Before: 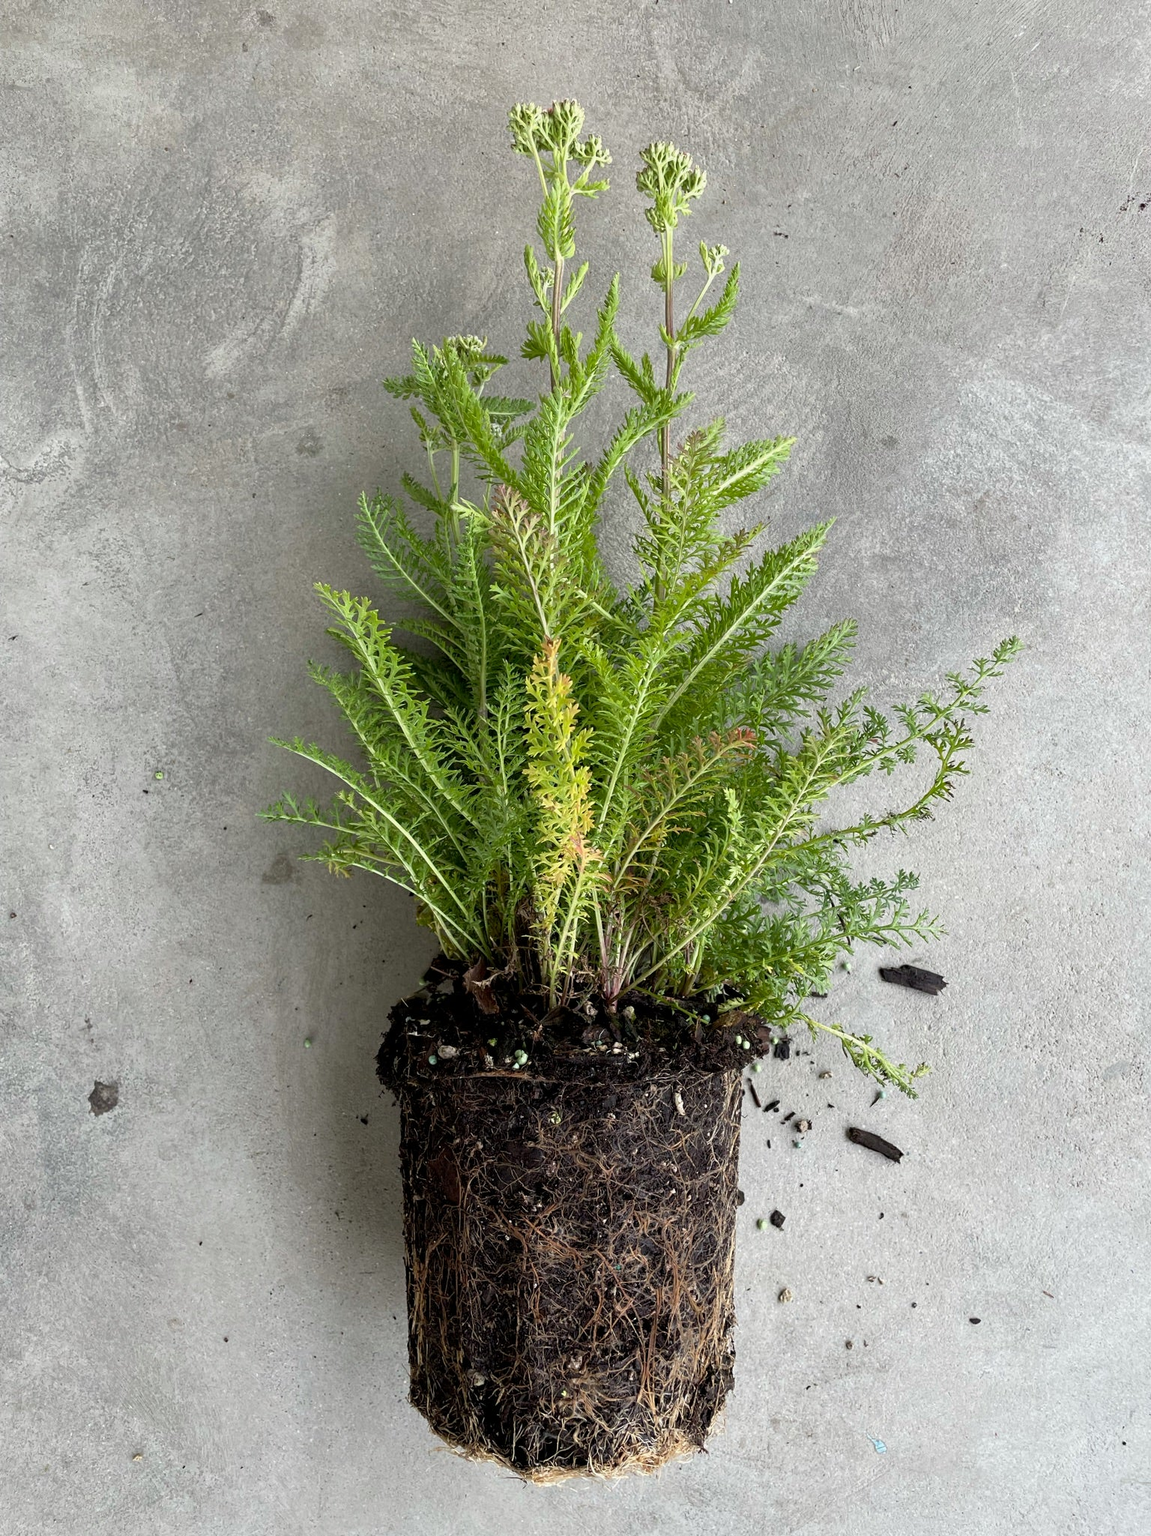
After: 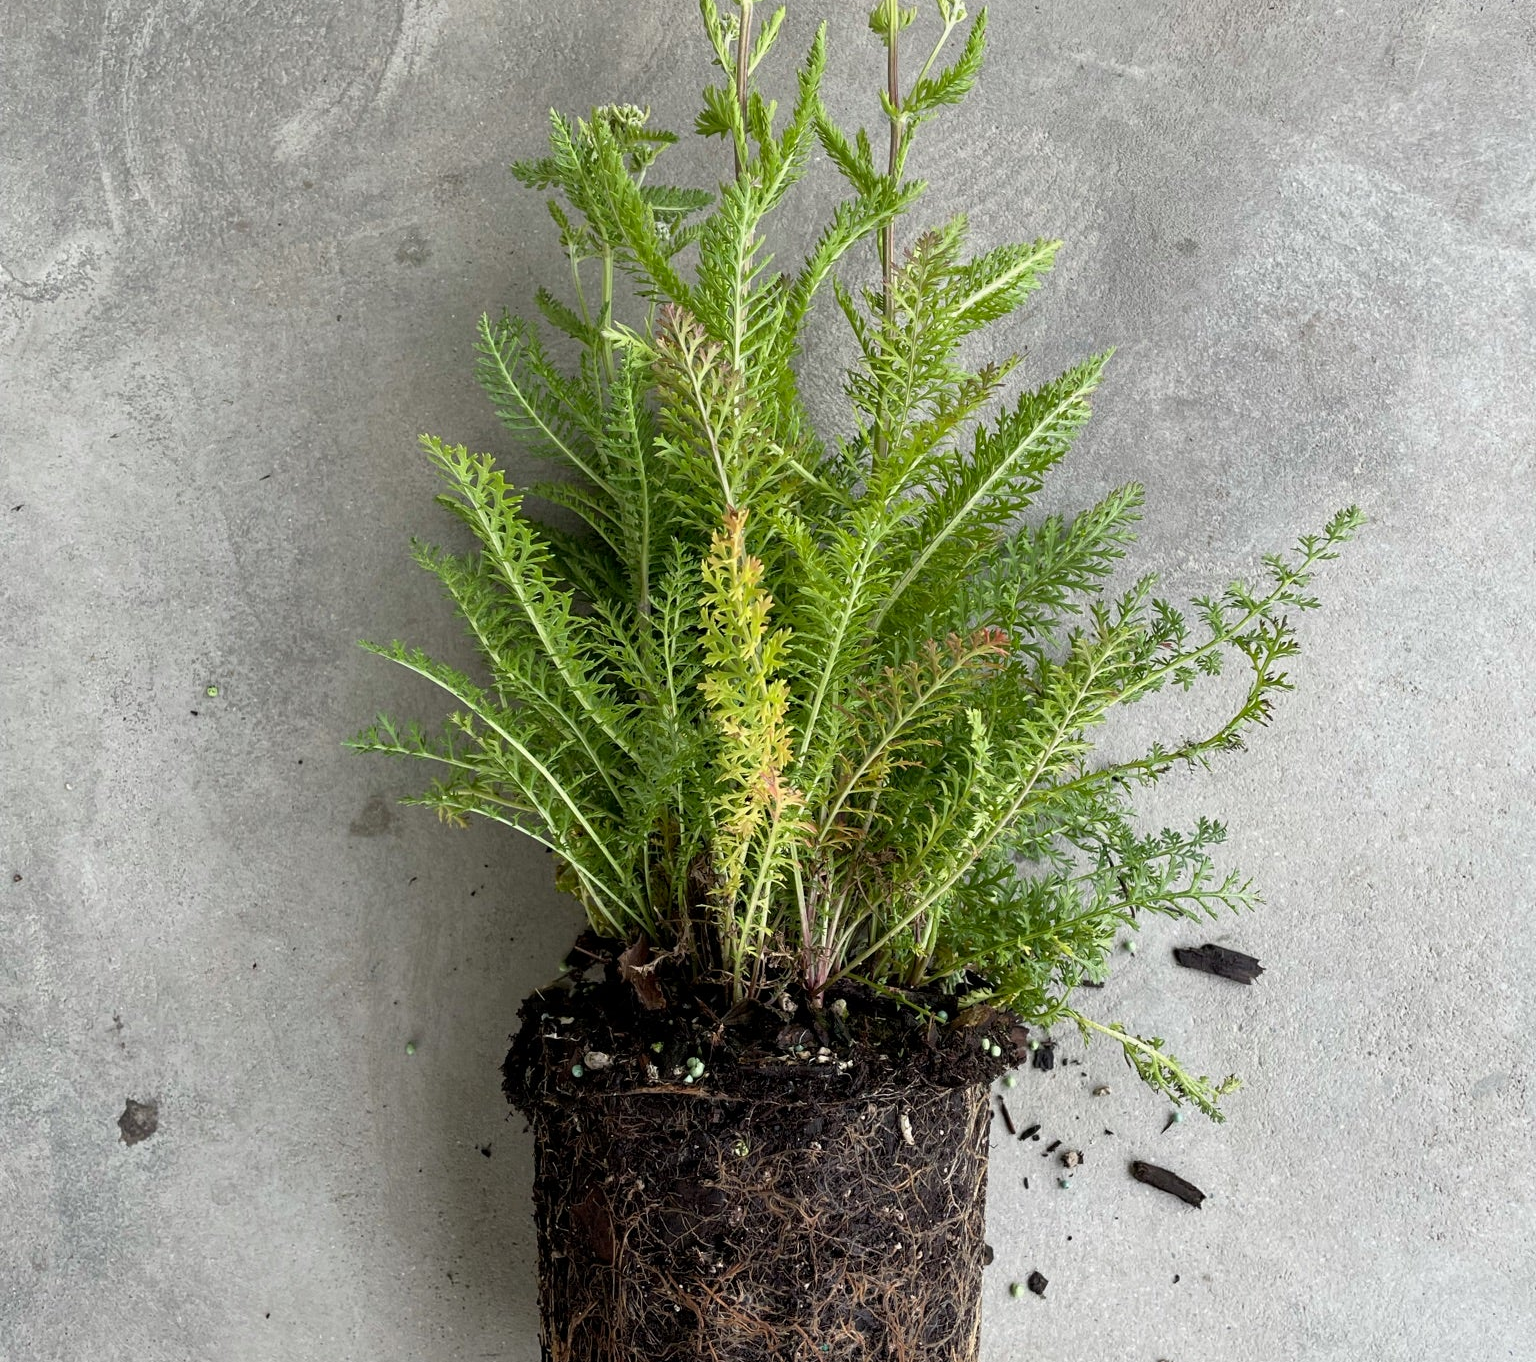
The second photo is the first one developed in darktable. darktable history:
crop: top 16.779%, bottom 16.701%
